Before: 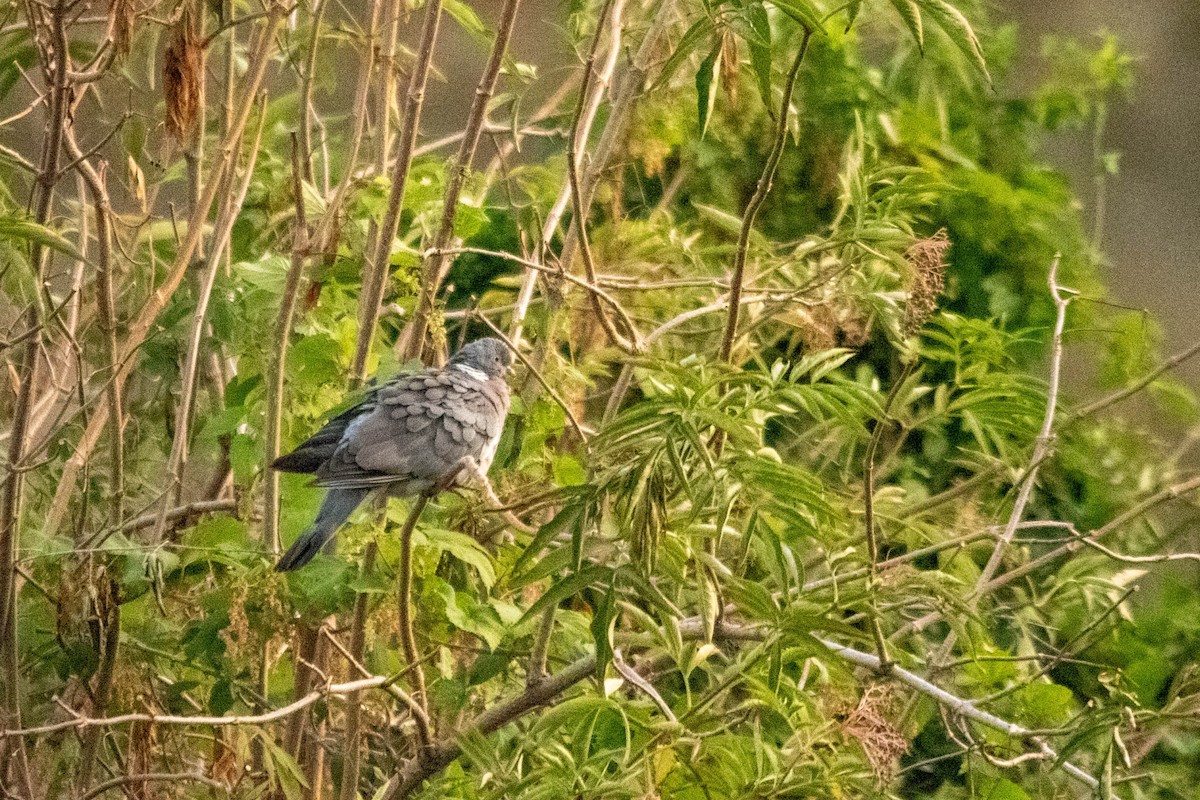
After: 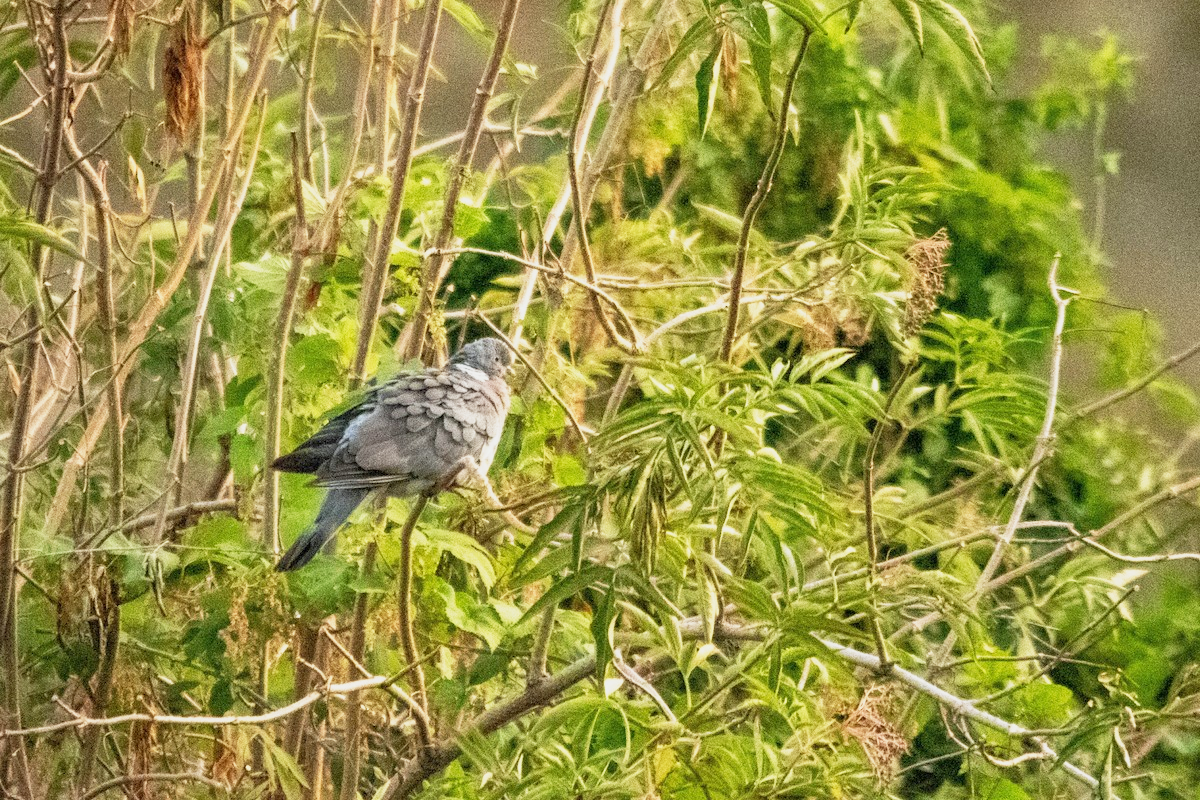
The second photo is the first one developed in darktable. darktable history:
white balance: red 0.978, blue 0.999
base curve: curves: ch0 [(0, 0) (0.088, 0.125) (0.176, 0.251) (0.354, 0.501) (0.613, 0.749) (1, 0.877)], preserve colors none
